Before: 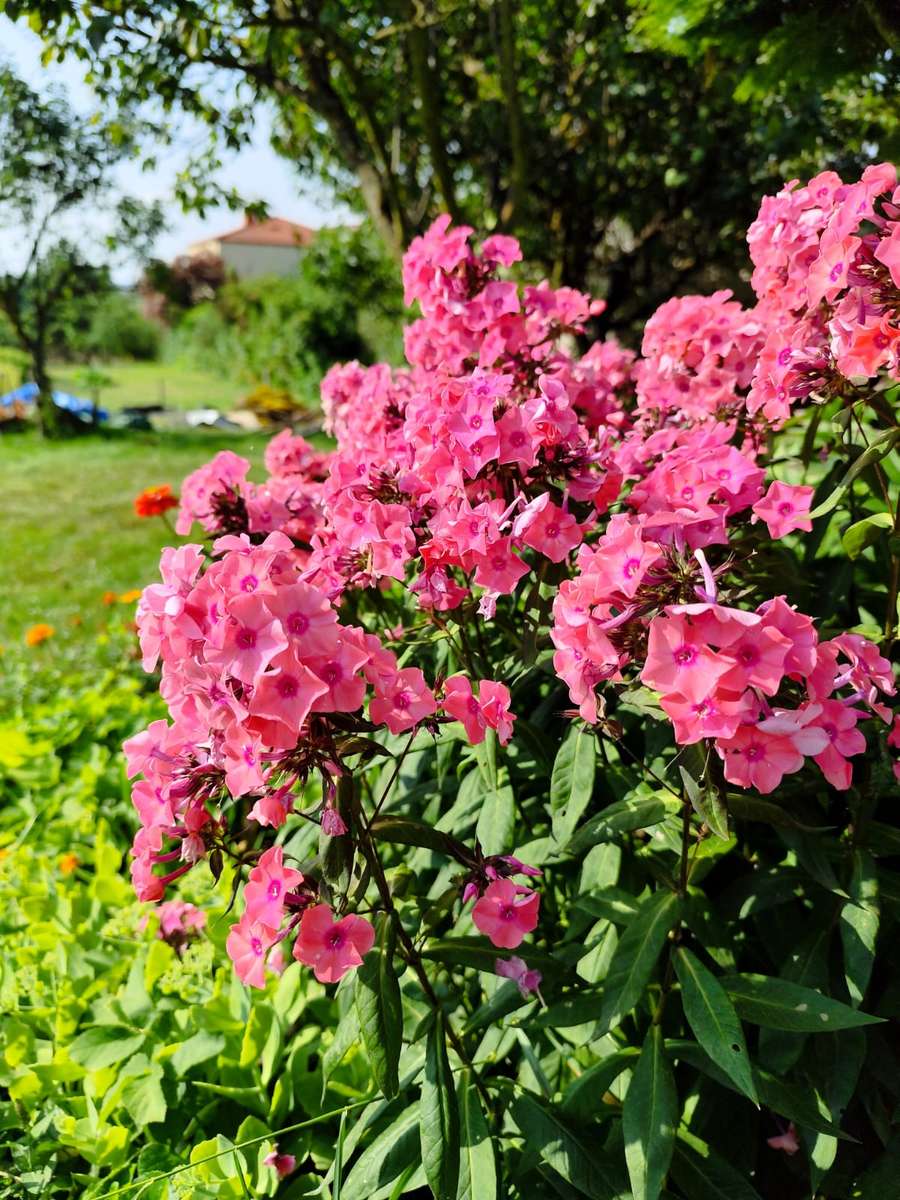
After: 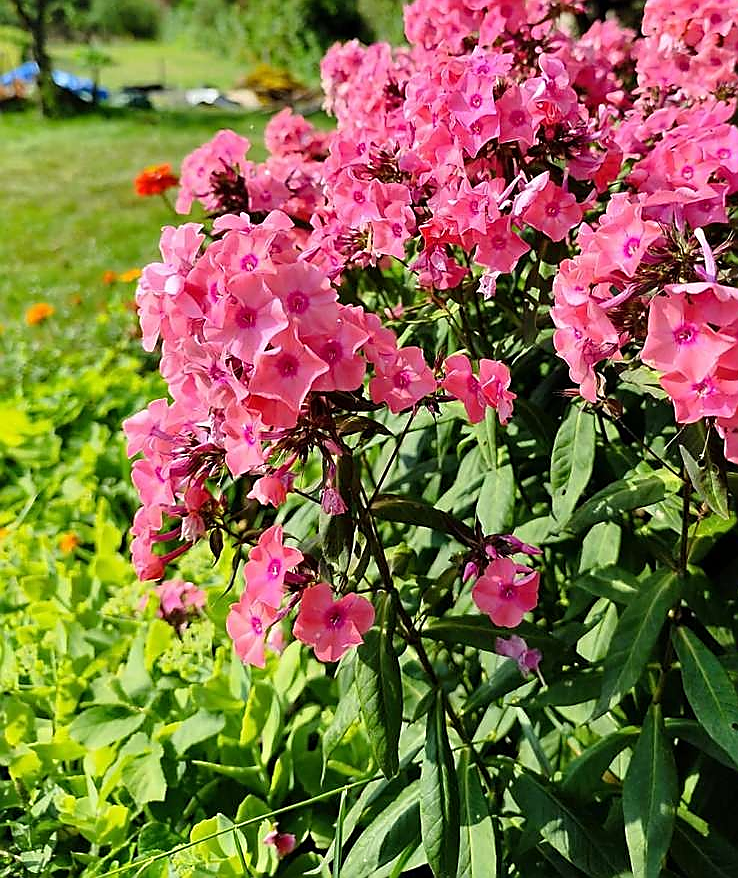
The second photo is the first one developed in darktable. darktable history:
sharpen: radius 1.366, amount 1.26, threshold 0.7
crop: top 26.765%, right 17.94%
